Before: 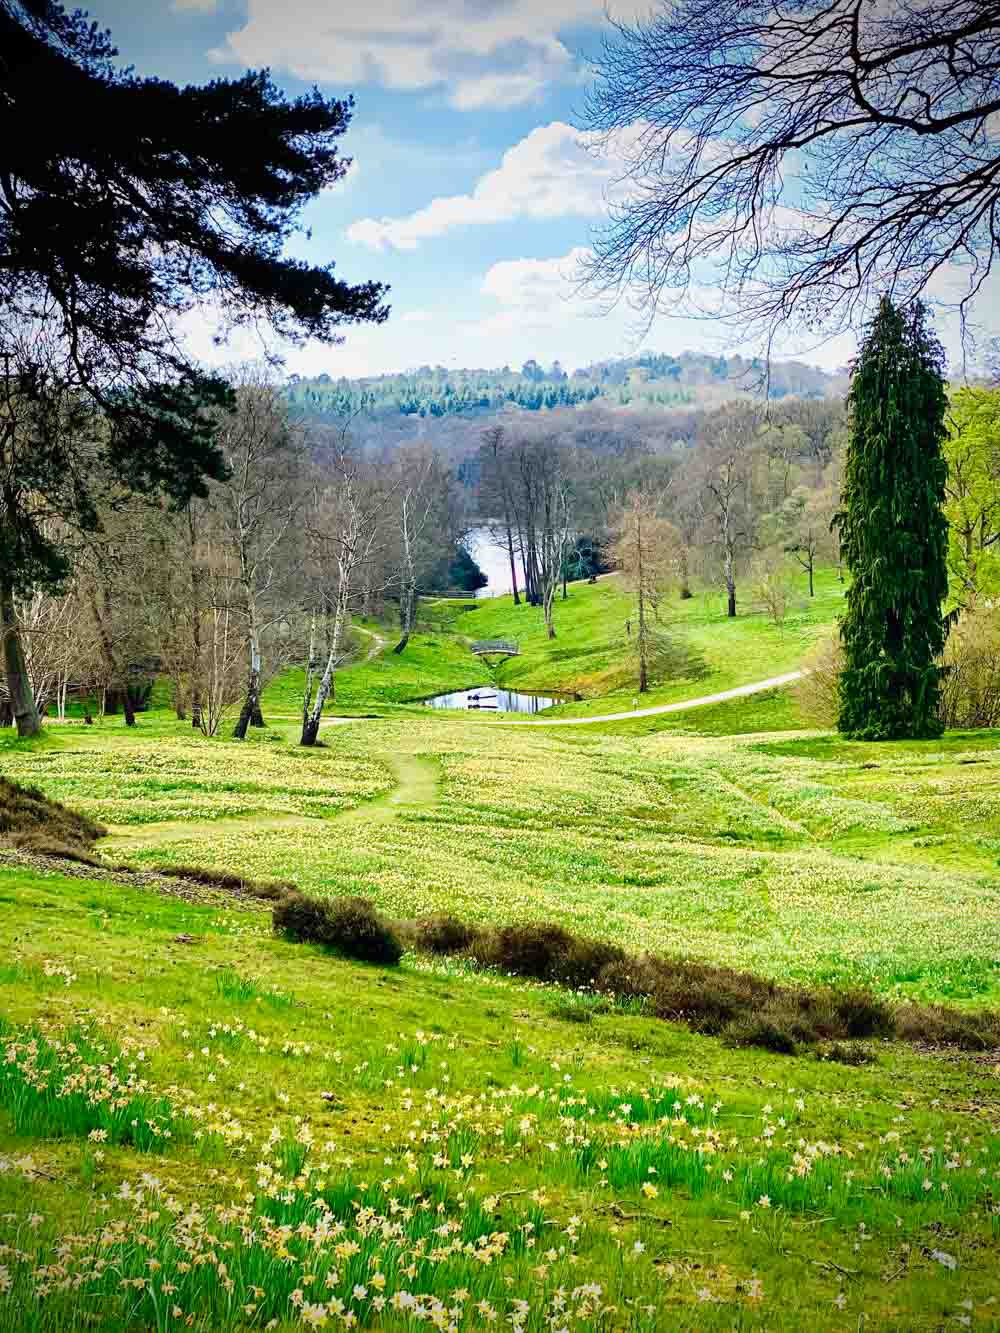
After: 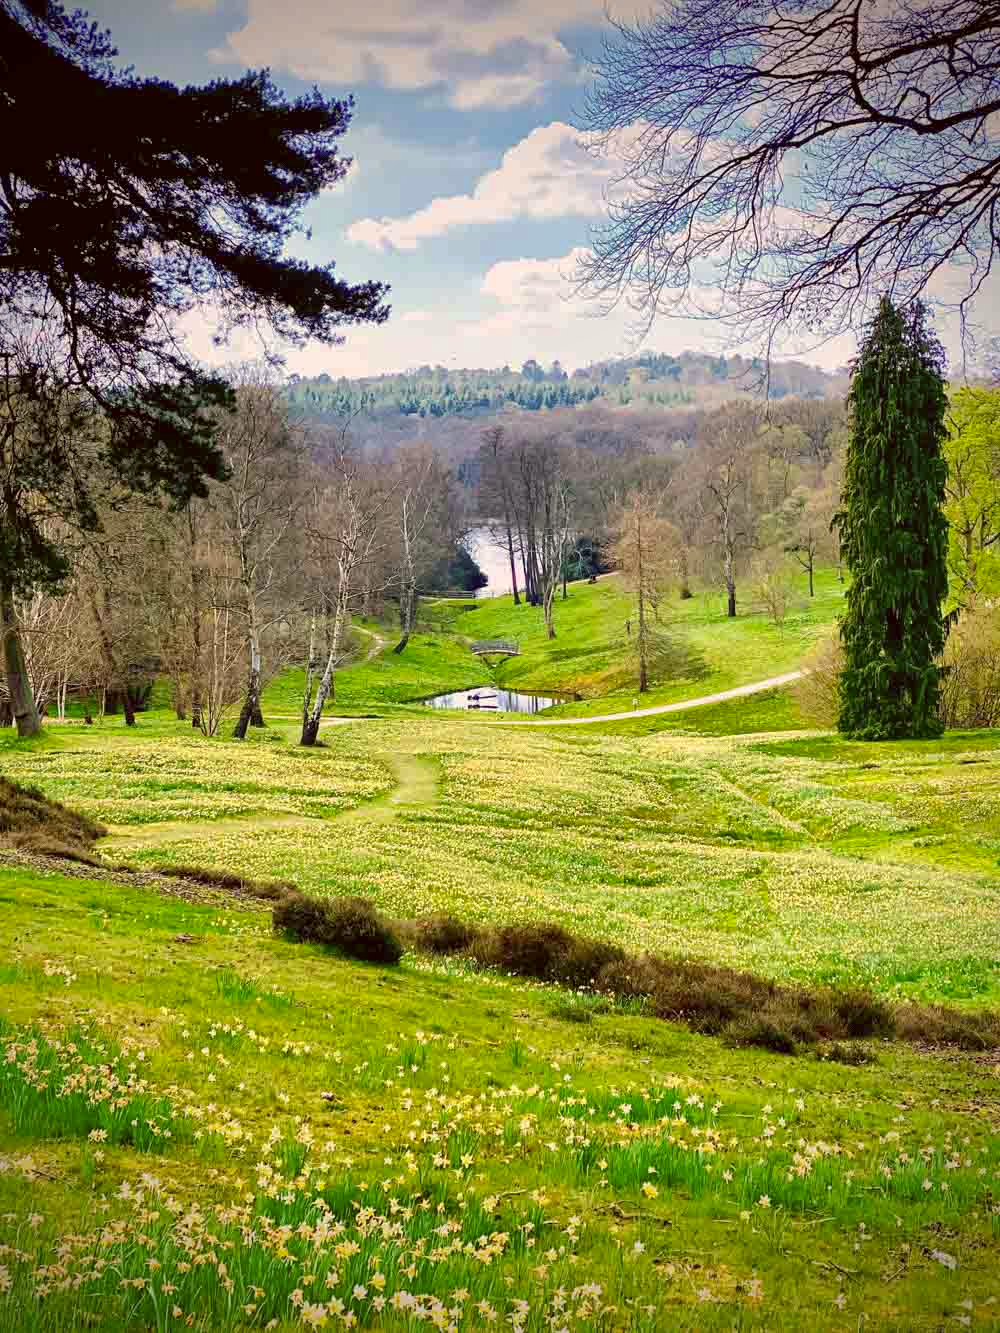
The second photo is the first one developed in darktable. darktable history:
shadows and highlights: on, module defaults
white balance: emerald 1
color correction: highlights a* 6.27, highlights b* 8.19, shadows a* 5.94, shadows b* 7.23, saturation 0.9
